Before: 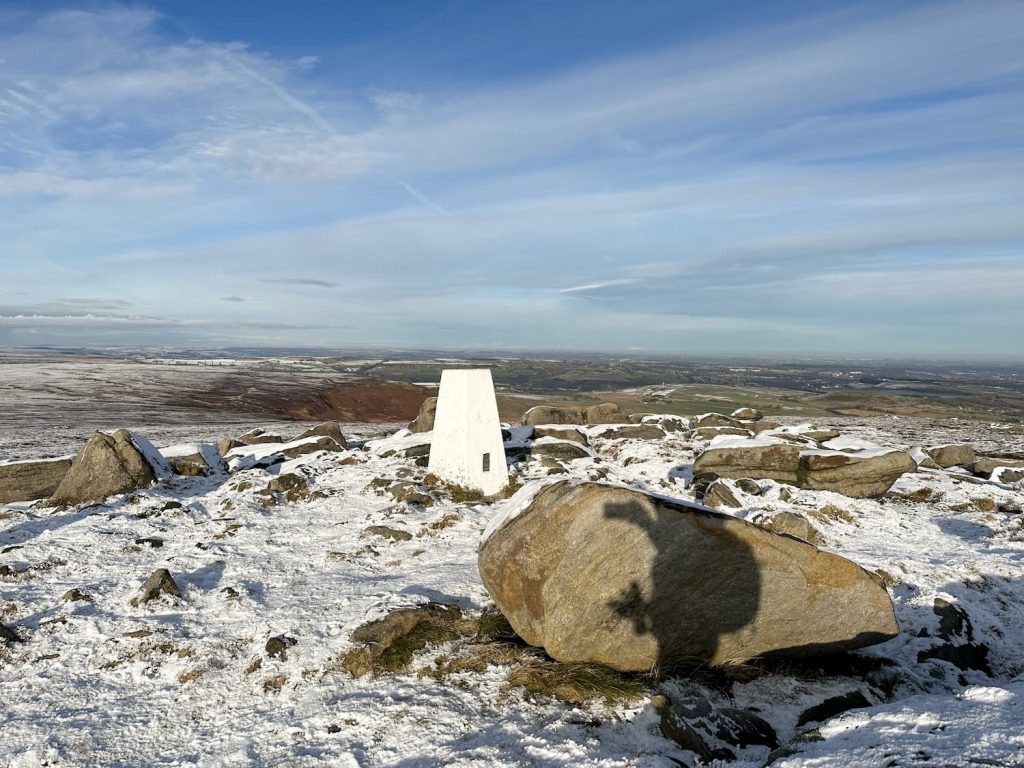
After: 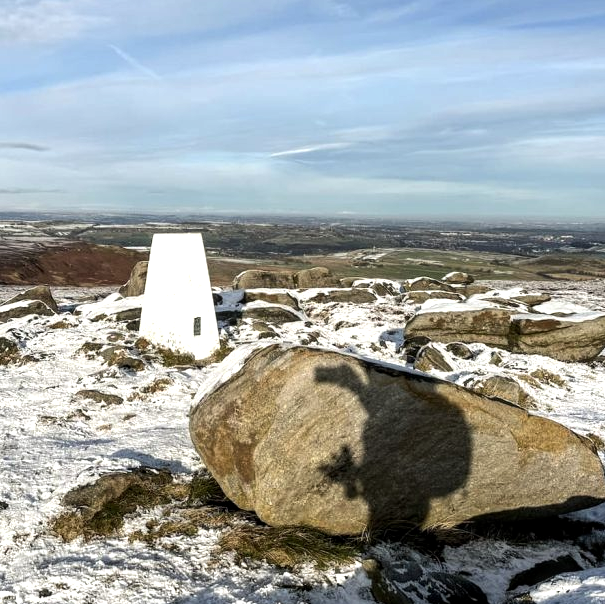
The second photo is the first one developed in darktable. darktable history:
local contrast: on, module defaults
tone equalizer: -8 EV -0.417 EV, -7 EV -0.389 EV, -6 EV -0.333 EV, -5 EV -0.222 EV, -3 EV 0.222 EV, -2 EV 0.333 EV, -1 EV 0.389 EV, +0 EV 0.417 EV, edges refinement/feathering 500, mask exposure compensation -1.57 EV, preserve details no
crop and rotate: left 28.256%, top 17.734%, right 12.656%, bottom 3.573%
